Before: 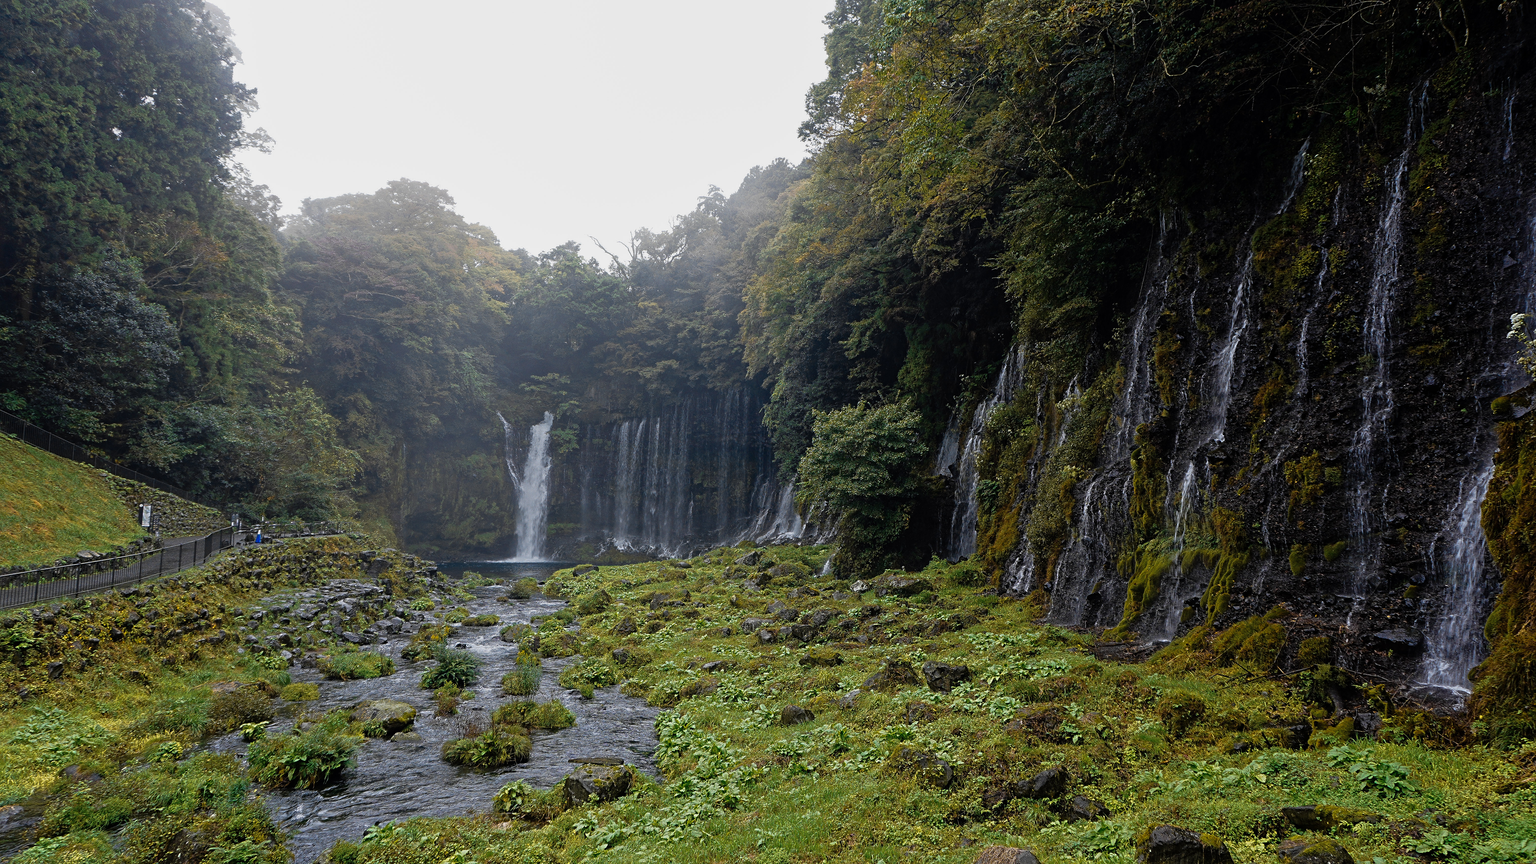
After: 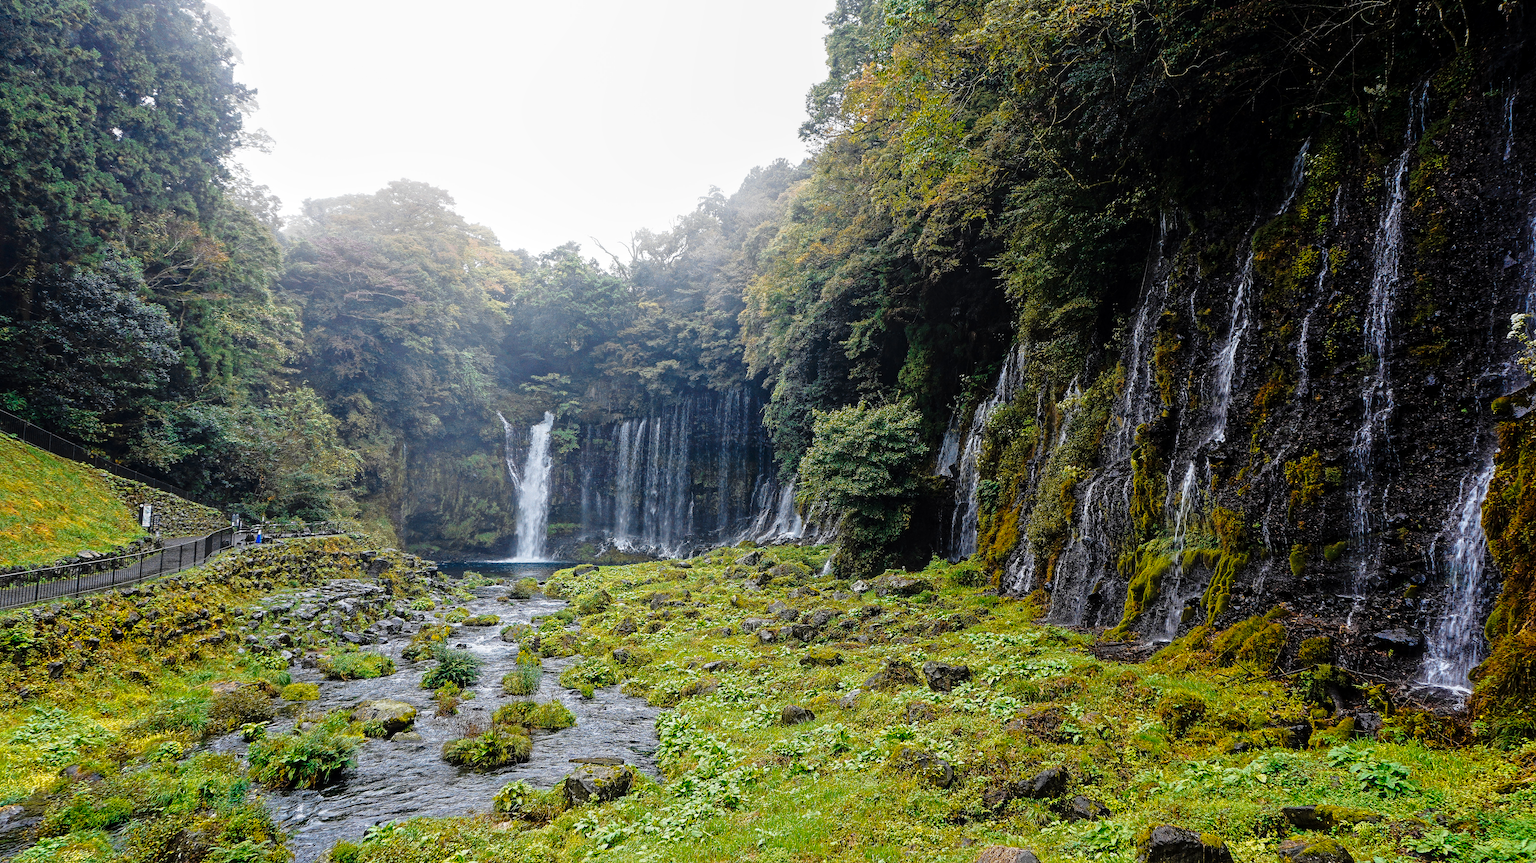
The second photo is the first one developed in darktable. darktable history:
local contrast: on, module defaults
base curve: curves: ch0 [(0, 0) (0.036, 0.037) (0.121, 0.228) (0.46, 0.76) (0.859, 0.983) (1, 1)], preserve colors none
